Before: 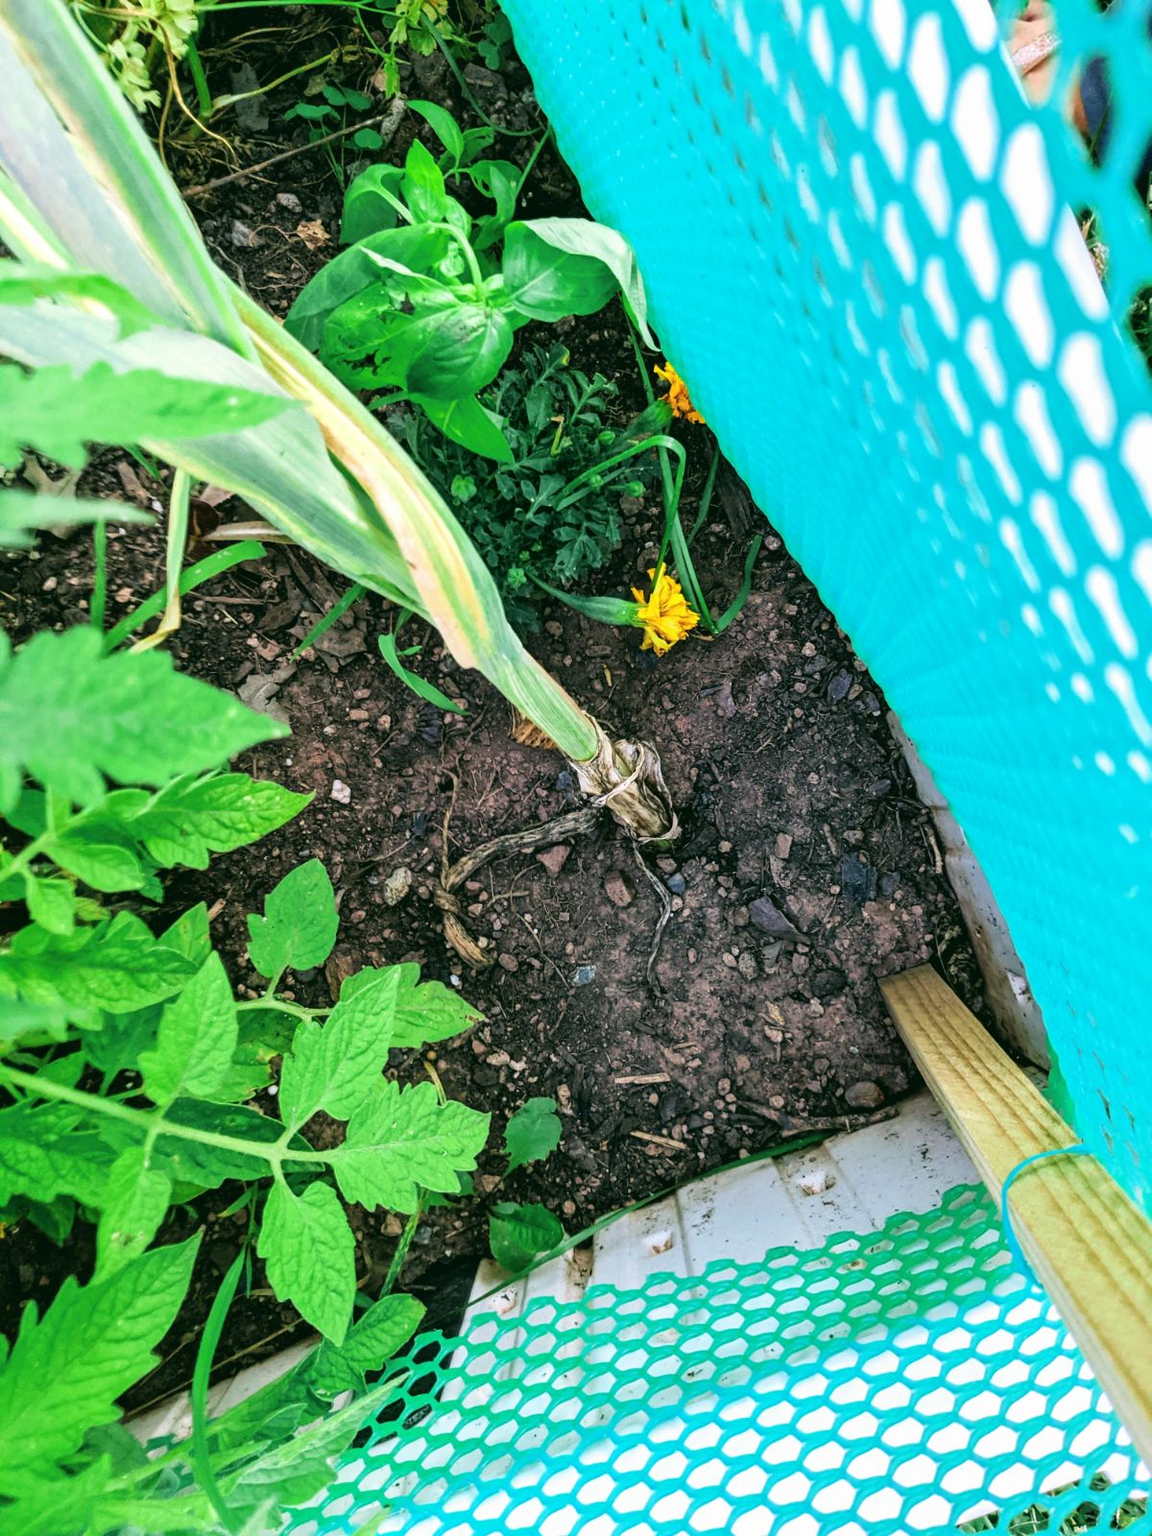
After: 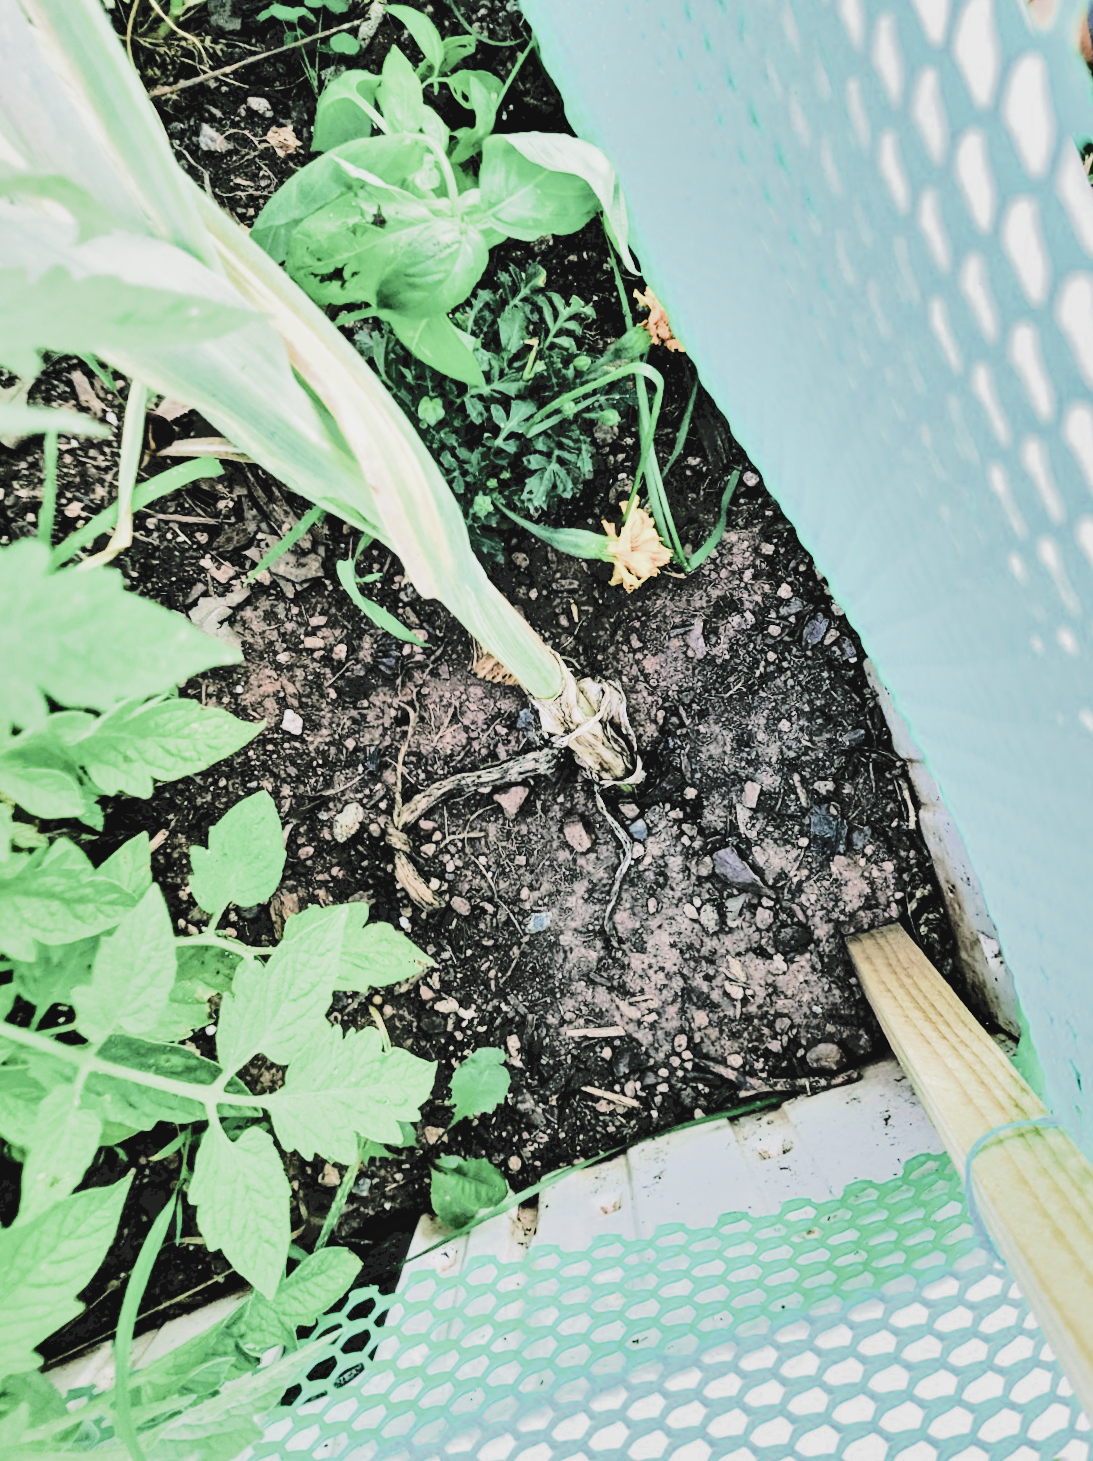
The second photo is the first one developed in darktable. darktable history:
crop and rotate: angle -2°, left 3.115%, top 3.859%, right 1.612%, bottom 0.617%
contrast brightness saturation: contrast 0.104, saturation -0.295
exposure: exposure 1.001 EV, compensate highlight preservation false
shadows and highlights: low approximation 0.01, soften with gaussian
filmic rgb: black relative exposure -2.88 EV, white relative exposure 4.56 EV, hardness 1.69, contrast 1.256, add noise in highlights 0.002, preserve chrominance max RGB, color science v3 (2019), use custom middle-gray values true, contrast in highlights soft
tone curve: curves: ch0 [(0, 0) (0.003, 0.14) (0.011, 0.141) (0.025, 0.141) (0.044, 0.142) (0.069, 0.146) (0.1, 0.151) (0.136, 0.16) (0.177, 0.182) (0.224, 0.214) (0.277, 0.272) (0.335, 0.35) (0.399, 0.453) (0.468, 0.548) (0.543, 0.634) (0.623, 0.715) (0.709, 0.778) (0.801, 0.848) (0.898, 0.902) (1, 1)], color space Lab, independent channels, preserve colors none
